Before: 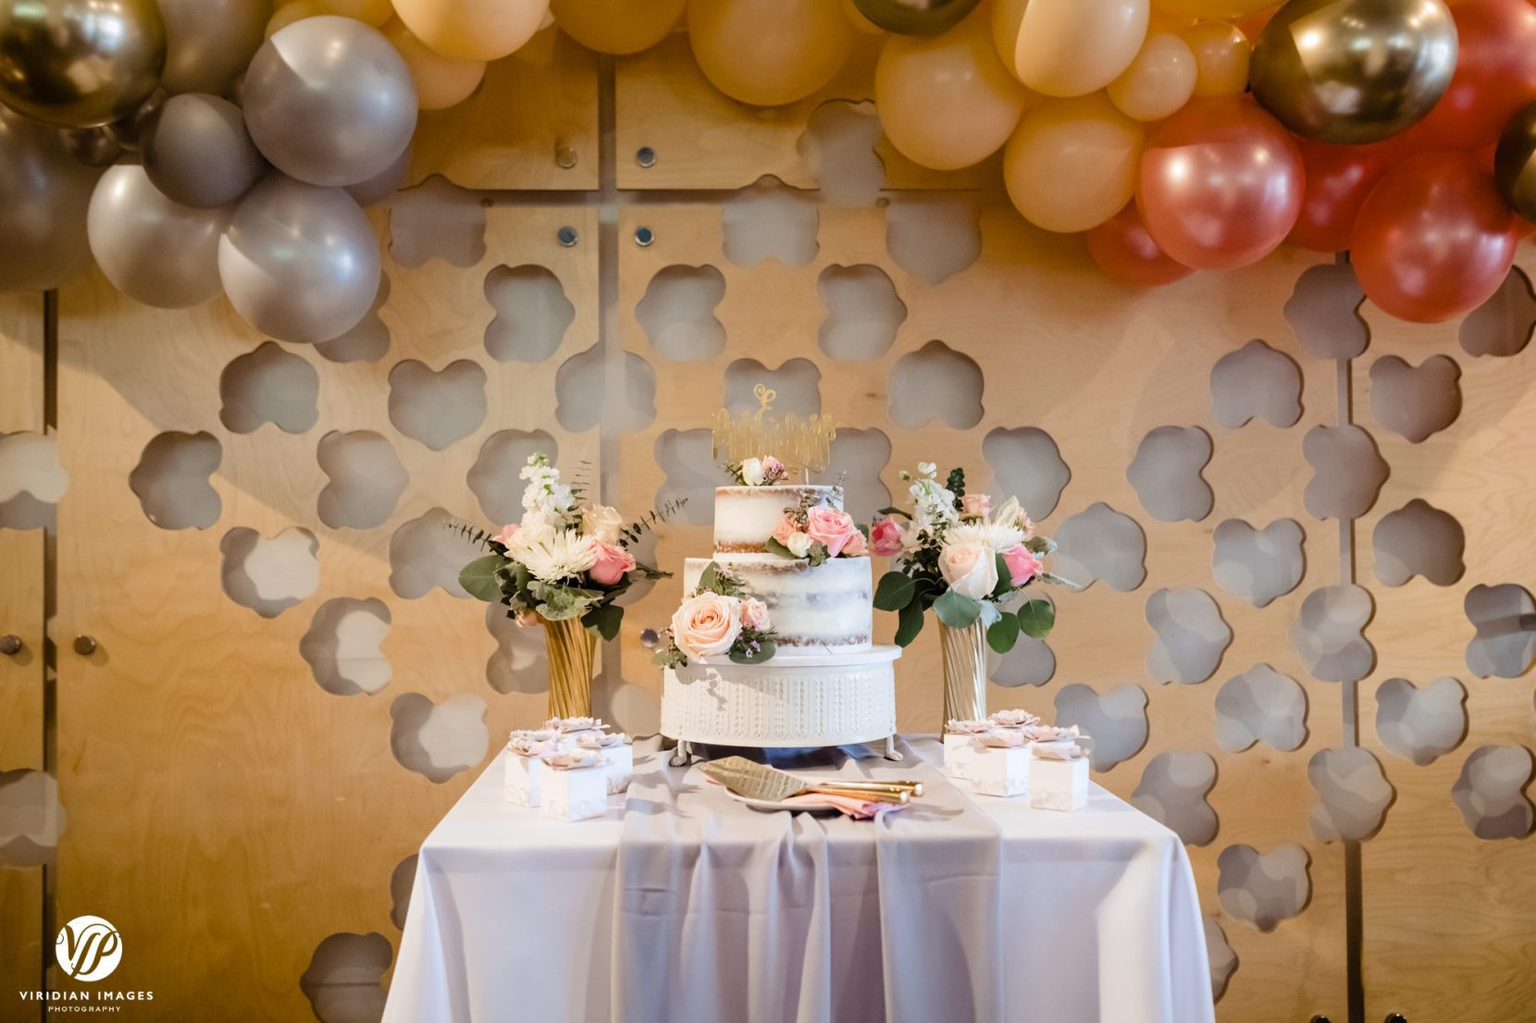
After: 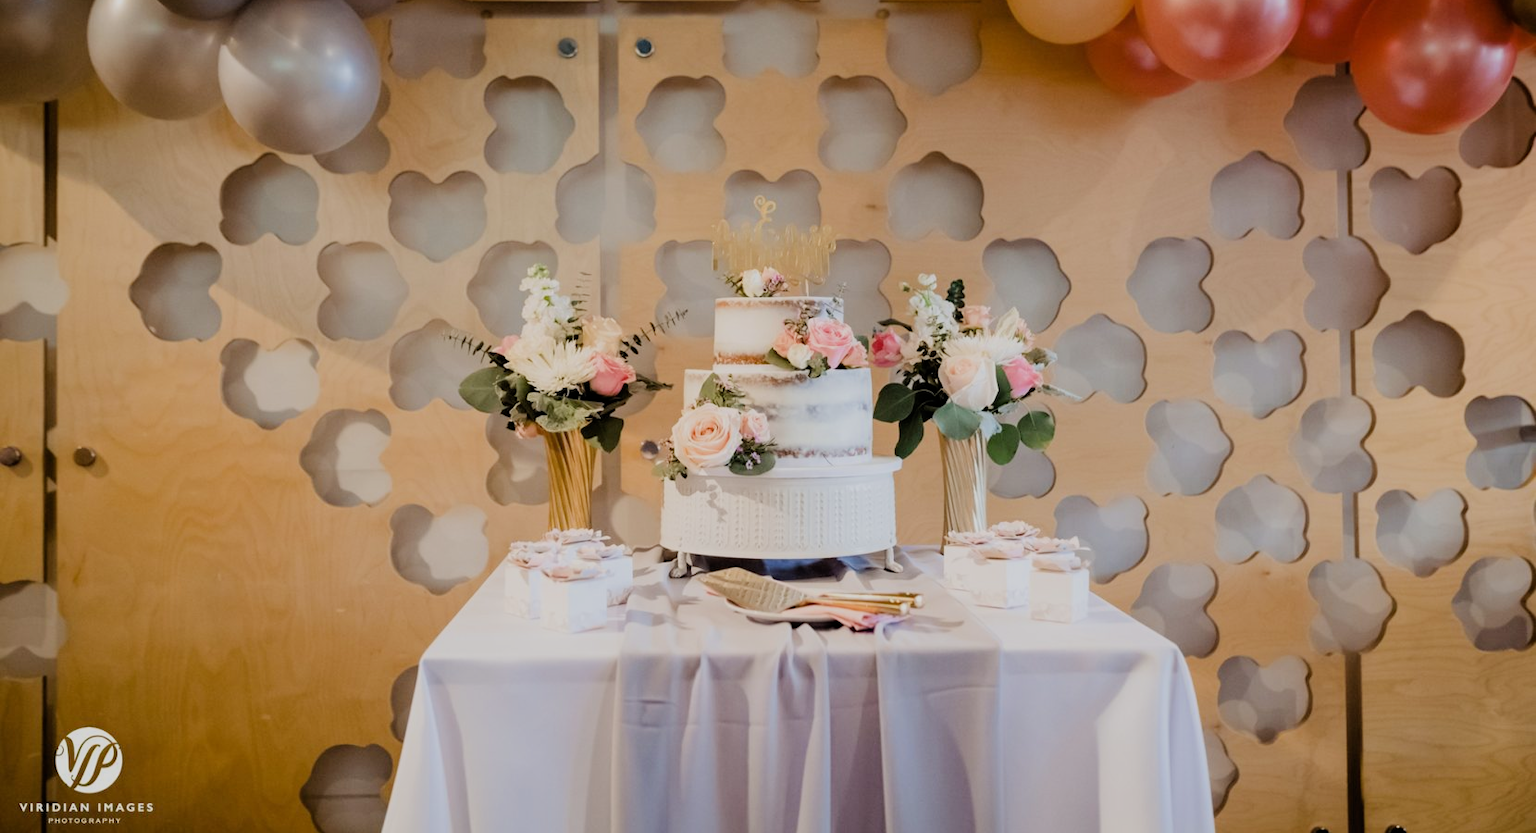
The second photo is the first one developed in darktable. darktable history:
crop and rotate: top 18.507%
filmic rgb: black relative exposure -7.65 EV, white relative exposure 4.56 EV, hardness 3.61
